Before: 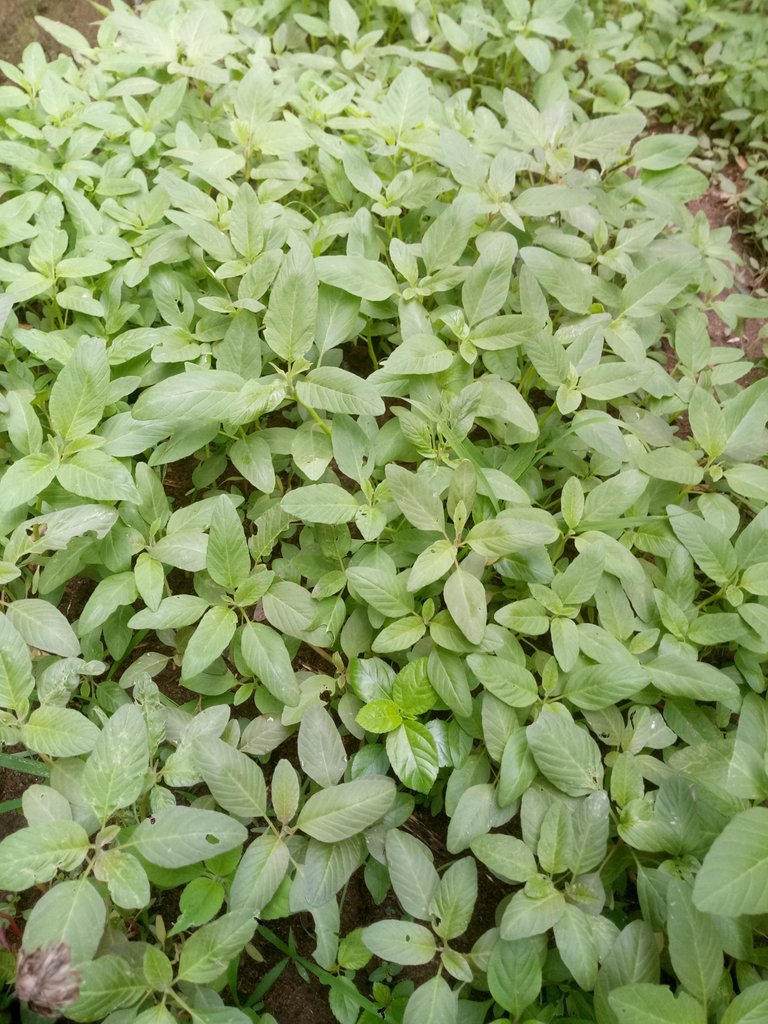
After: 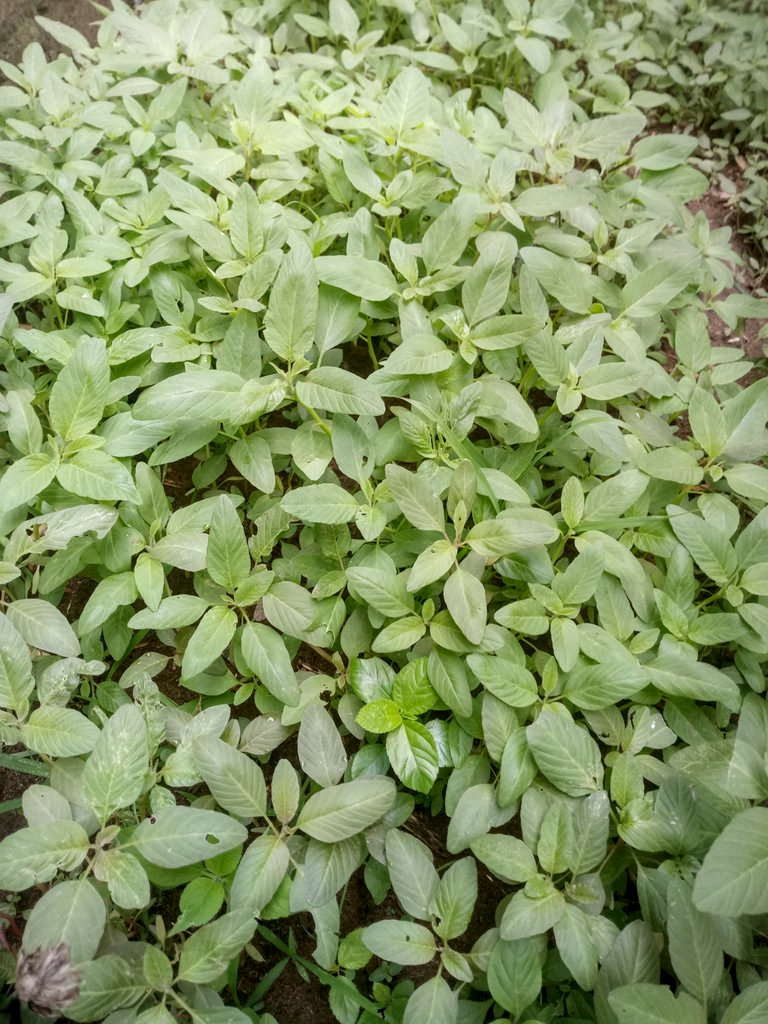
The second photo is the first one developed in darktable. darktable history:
vignetting: brightness -0.177, saturation -0.309, automatic ratio true, unbound false
tone curve: curves: ch0 [(0, 0) (0.161, 0.144) (0.501, 0.497) (1, 1)], color space Lab, independent channels, preserve colors none
local contrast: on, module defaults
